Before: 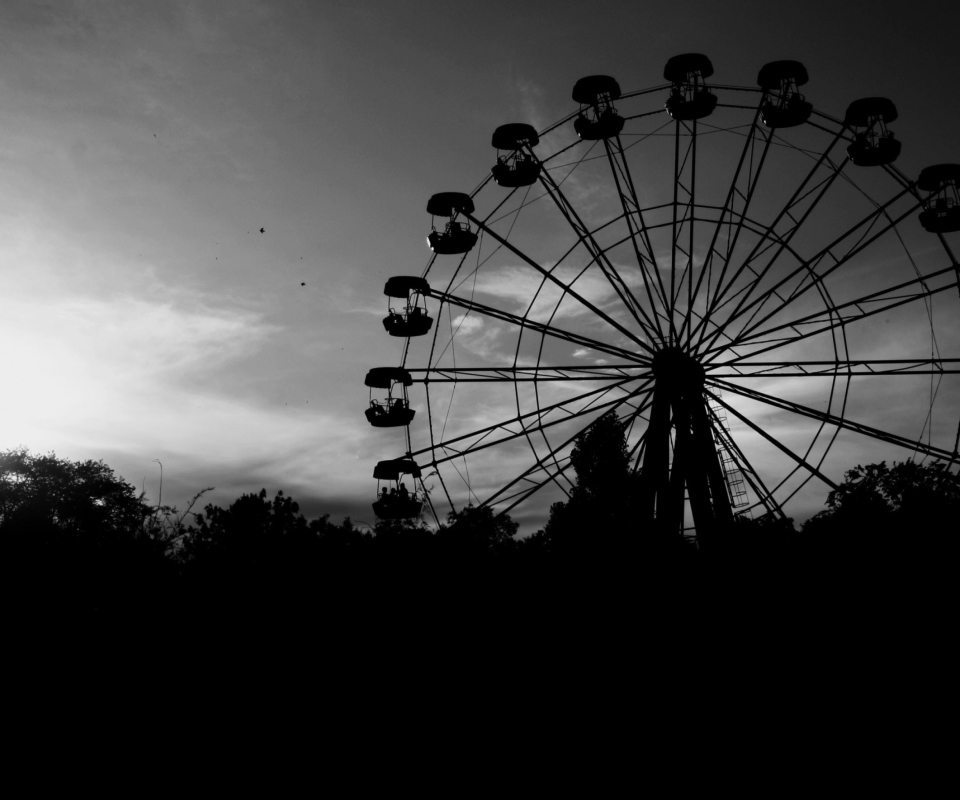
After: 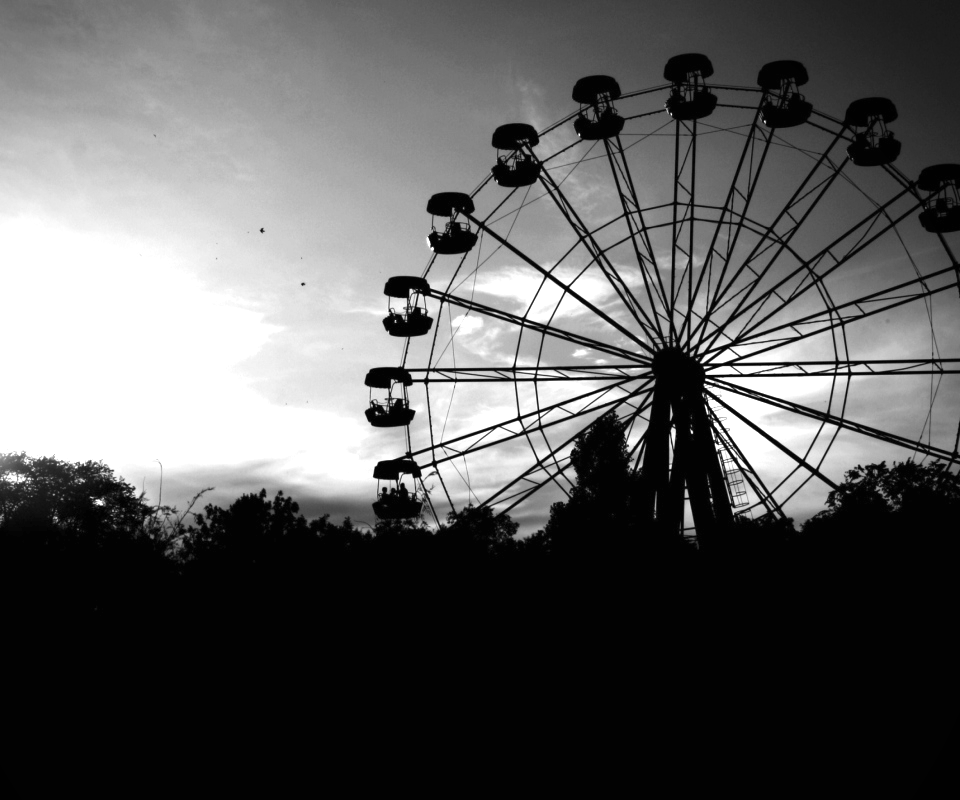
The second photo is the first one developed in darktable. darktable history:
exposure: black level correction 0, exposure 1.462 EV, compensate exposure bias true, compensate highlight preservation false
vignetting: center (-0.029, 0.236), unbound false
